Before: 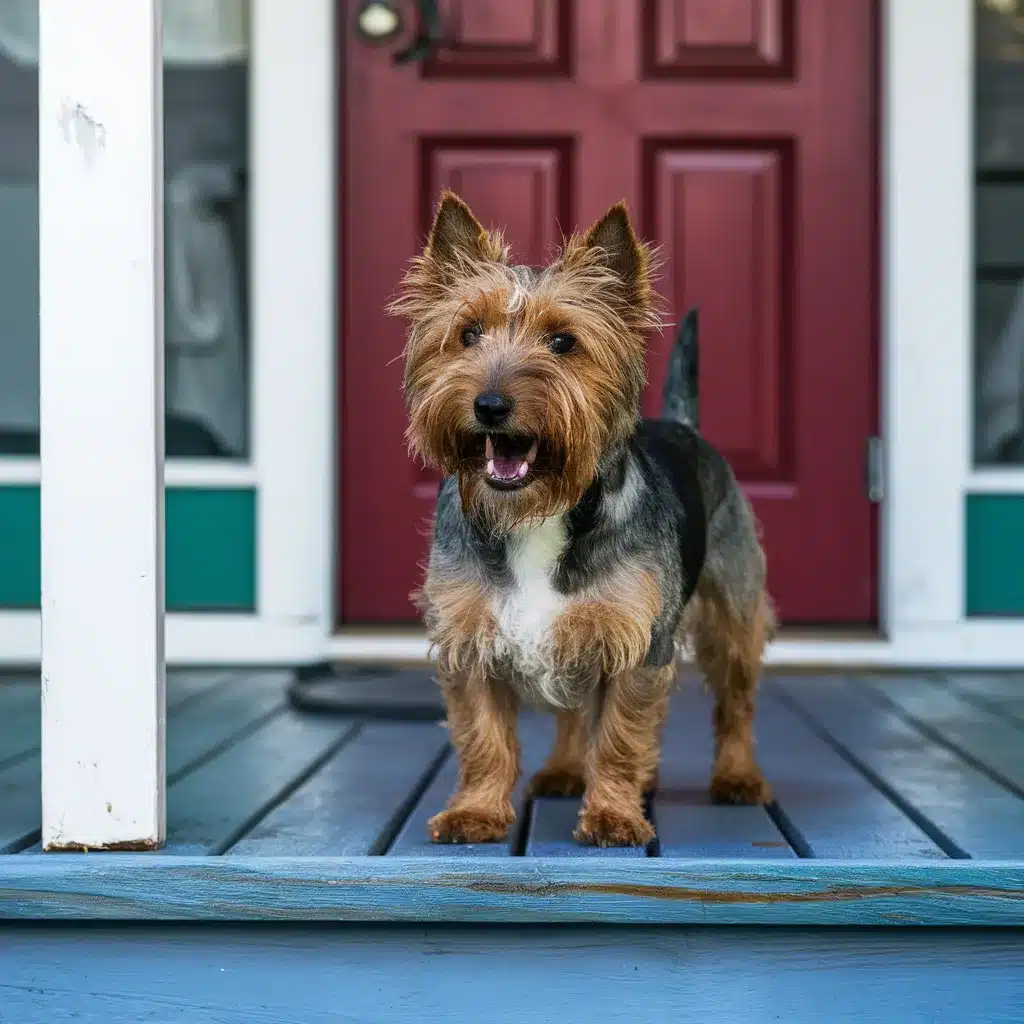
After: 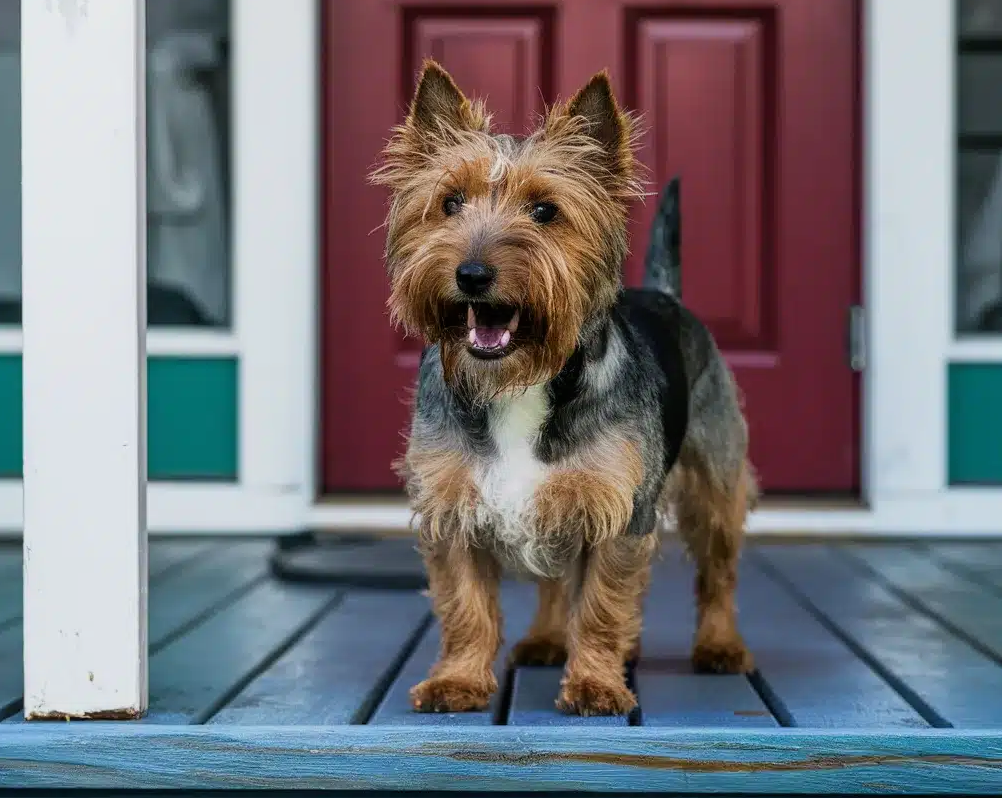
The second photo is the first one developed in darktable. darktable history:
crop and rotate: left 1.814%, top 12.818%, right 0.25%, bottom 9.225%
filmic rgb: black relative exposure -11.35 EV, white relative exposure 3.22 EV, hardness 6.76, color science v6 (2022)
